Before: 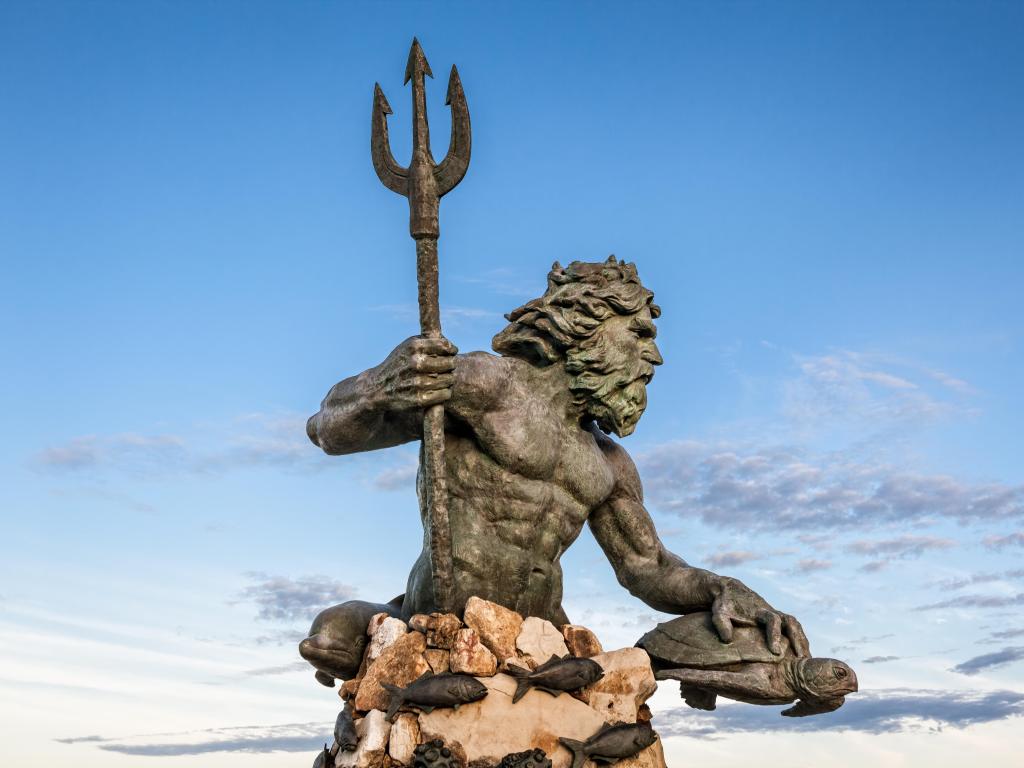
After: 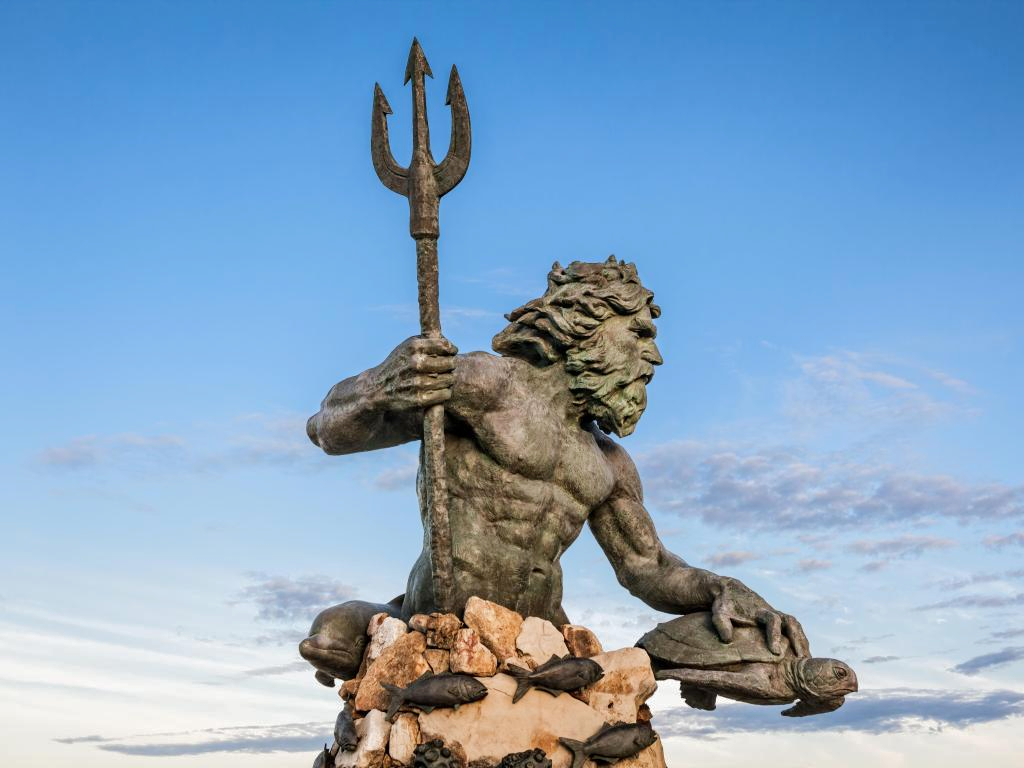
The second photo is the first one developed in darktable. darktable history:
base curve: curves: ch0 [(0, 0) (0.235, 0.266) (0.503, 0.496) (0.786, 0.72) (1, 1)]
